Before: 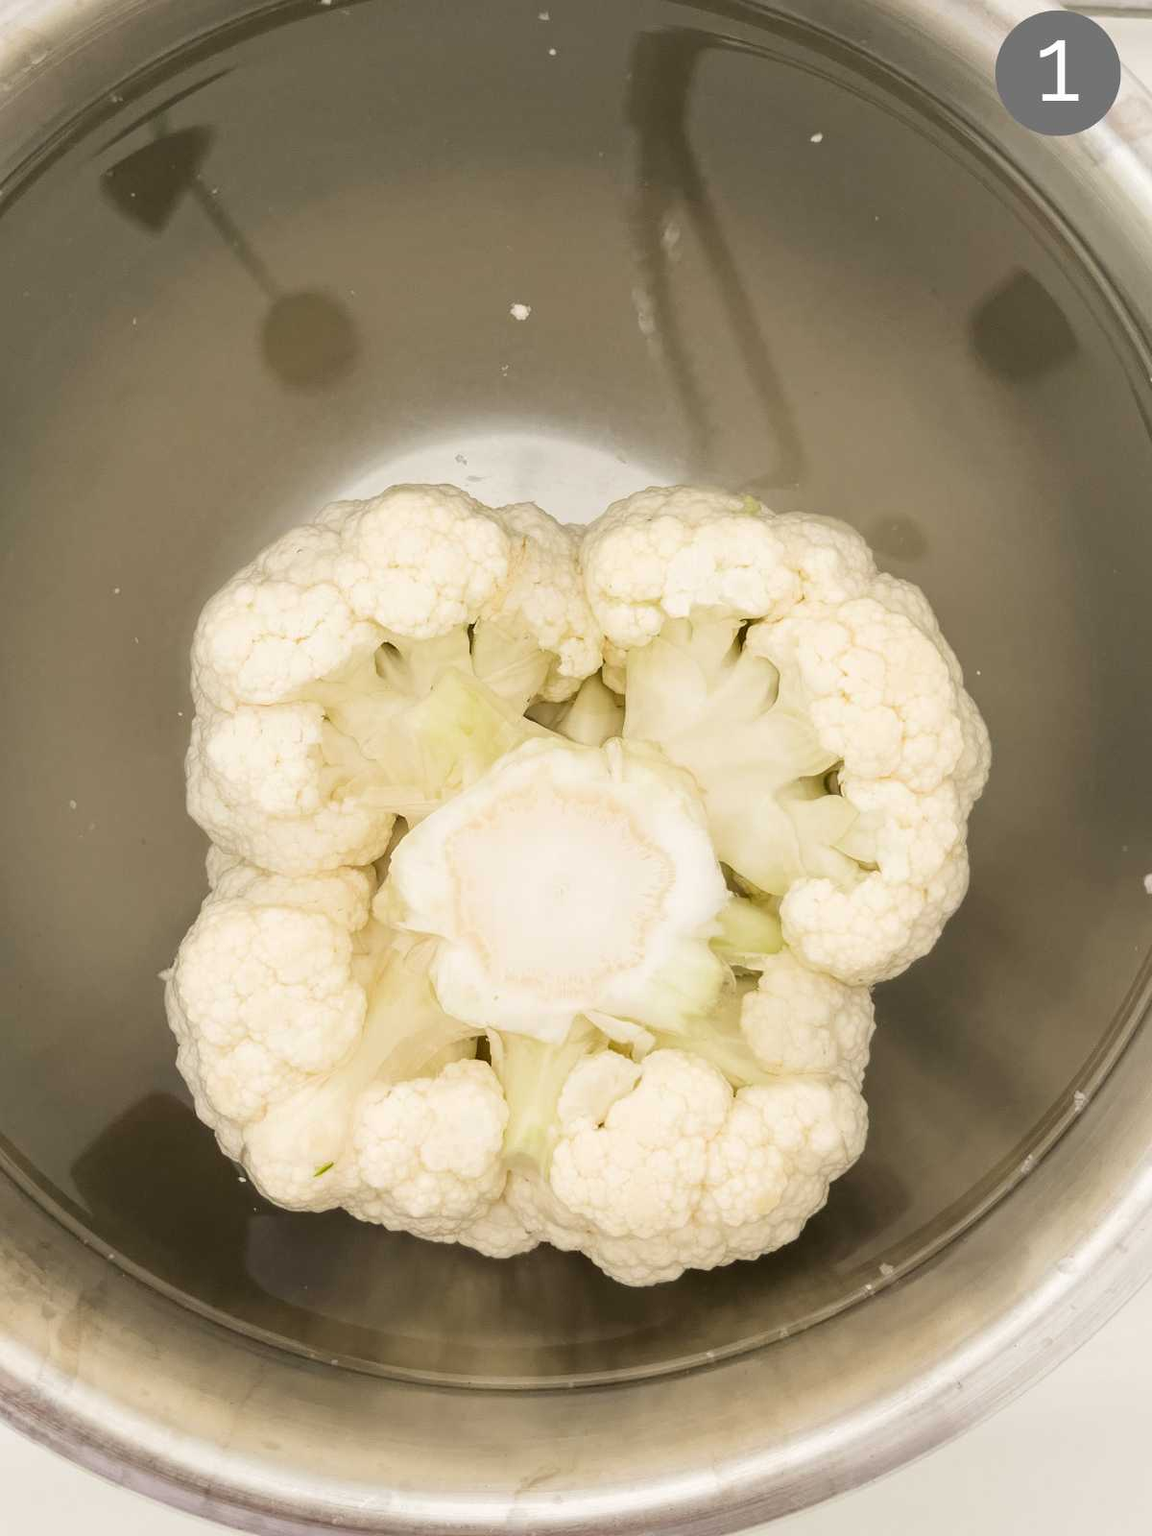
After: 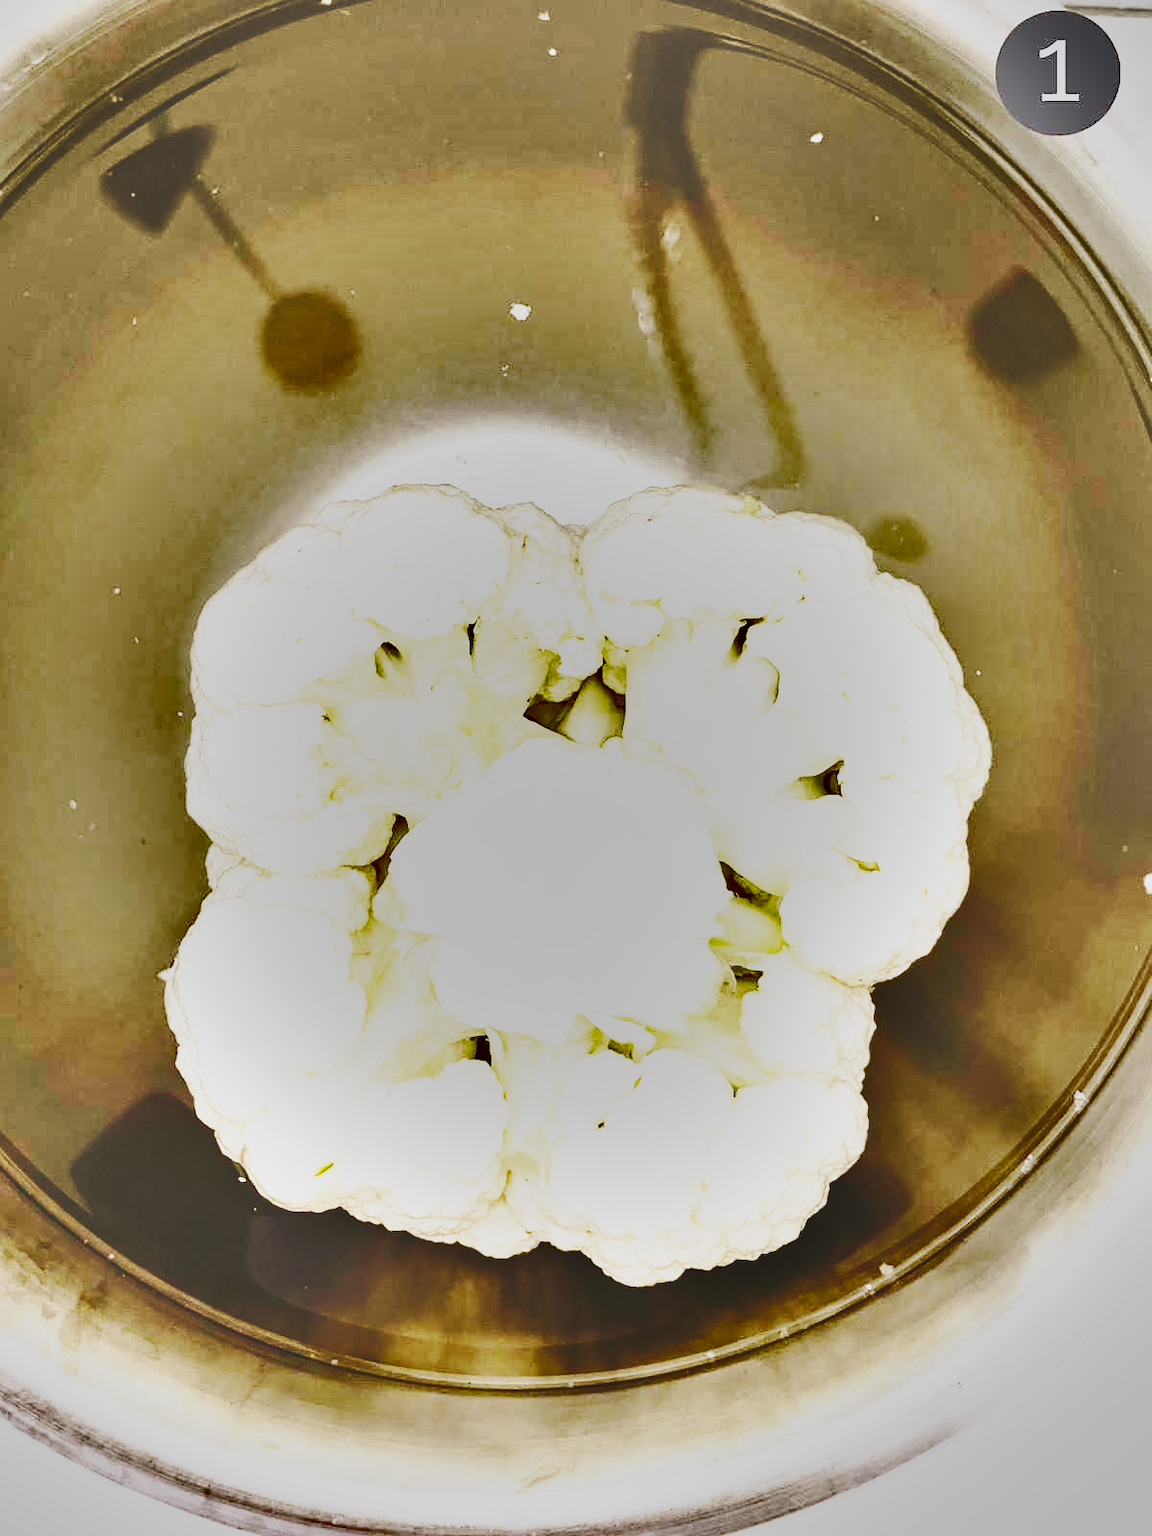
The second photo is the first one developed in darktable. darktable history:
white balance: red 1.004, blue 1.096
sharpen: amount 0.2
base curve: curves: ch0 [(0, 0.015) (0.085, 0.116) (0.134, 0.298) (0.19, 0.545) (0.296, 0.764) (0.599, 0.982) (1, 1)], preserve colors none
rgb curve: curves: ch2 [(0, 0) (0.567, 0.512) (1, 1)], mode RGB, independent channels
exposure: exposure 0.197 EV, compensate highlight preservation false
contrast brightness saturation: contrast -0.1, saturation -0.1
shadows and highlights: shadows 20.91, highlights -82.73, soften with gaussian
